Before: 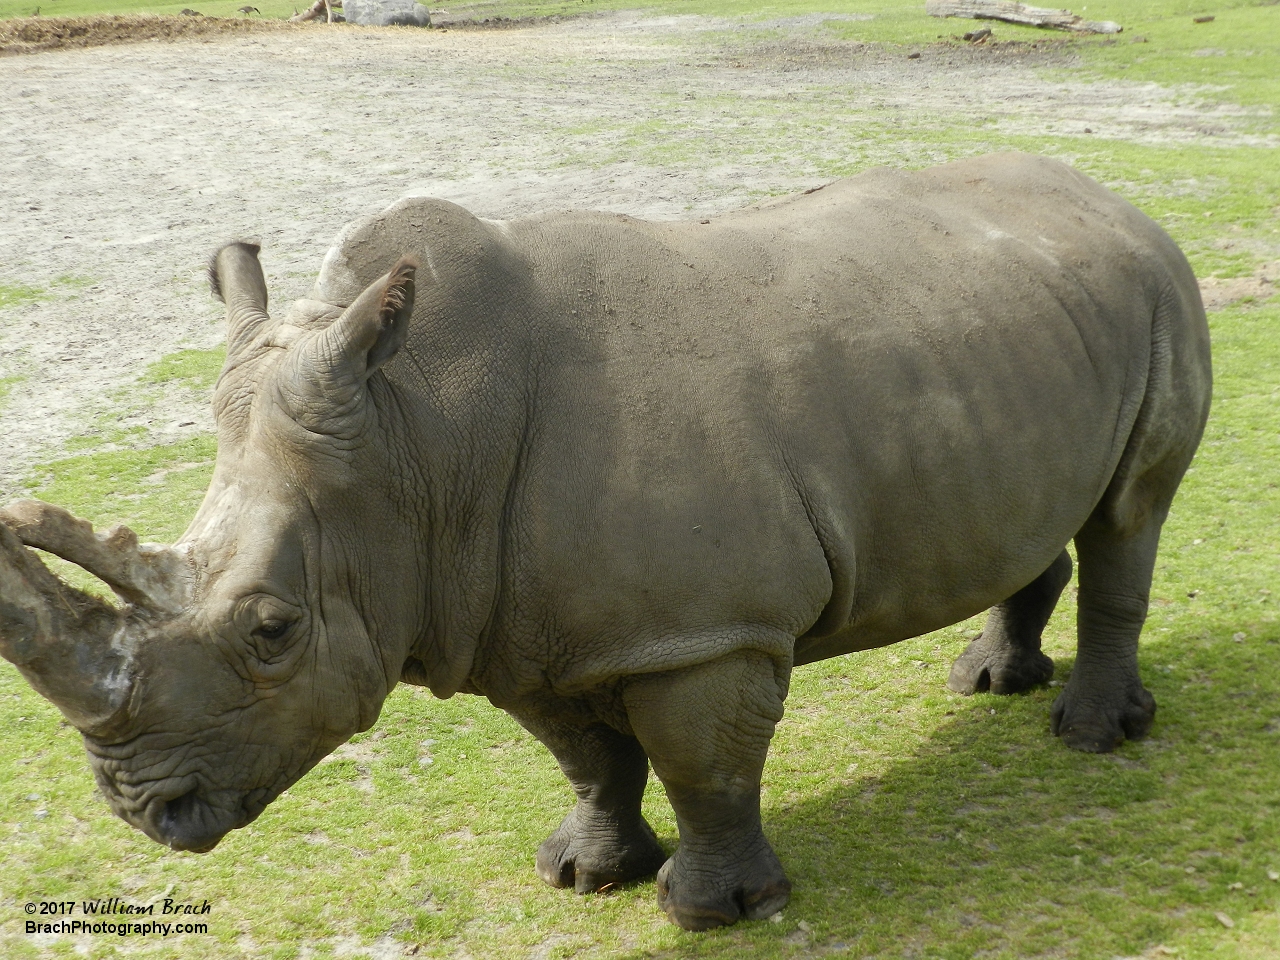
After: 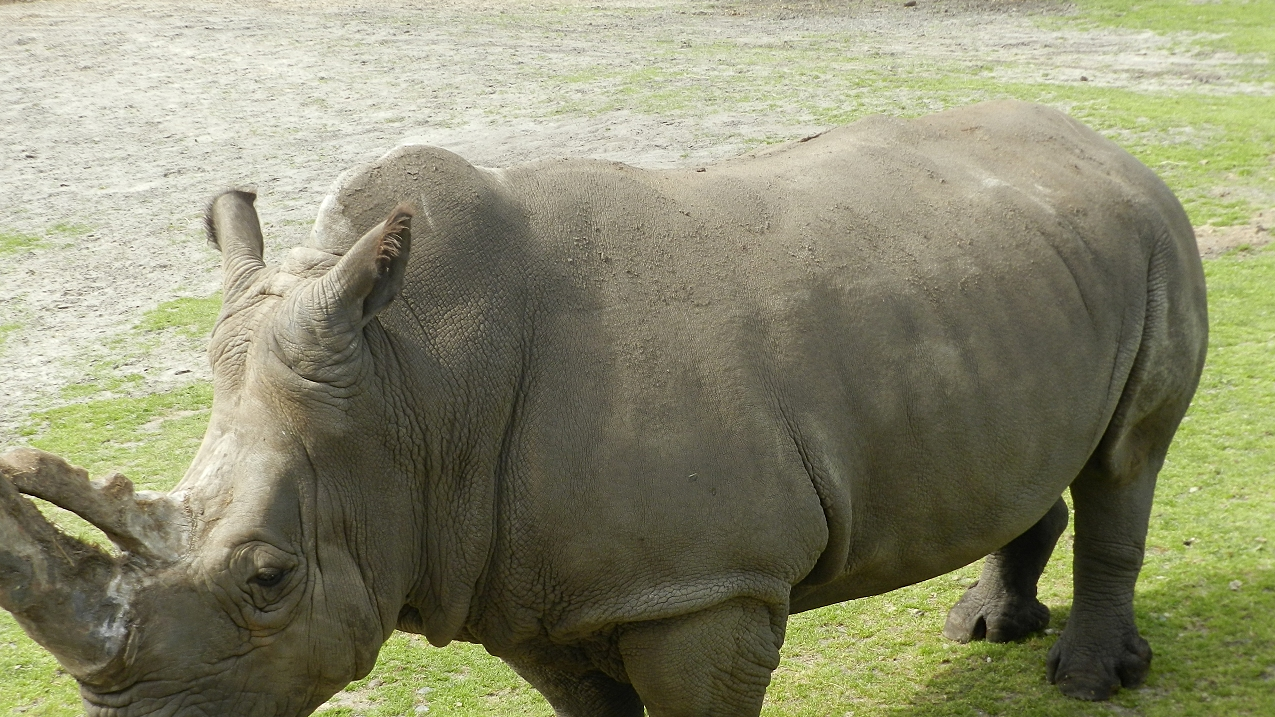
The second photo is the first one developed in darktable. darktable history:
sharpen: amount 0.2
tone equalizer: -8 EV 0.06 EV, smoothing diameter 25%, edges refinement/feathering 10, preserve details guided filter
crop: left 0.387%, top 5.469%, bottom 19.809%
